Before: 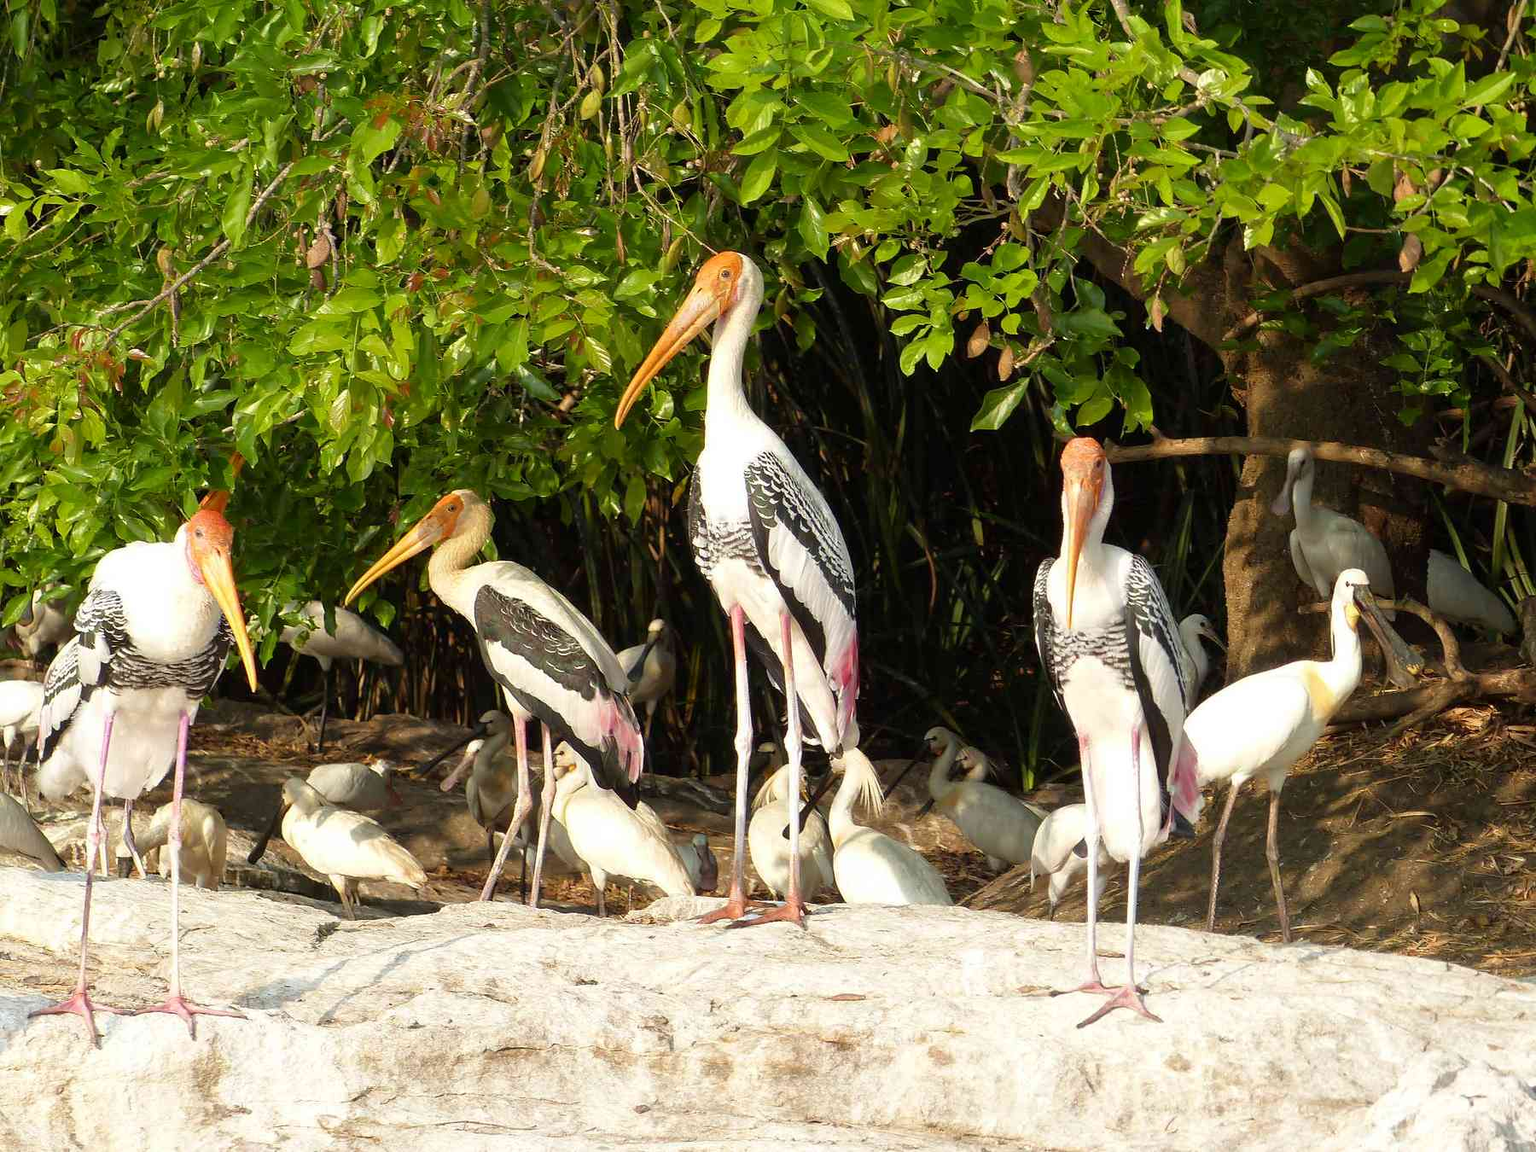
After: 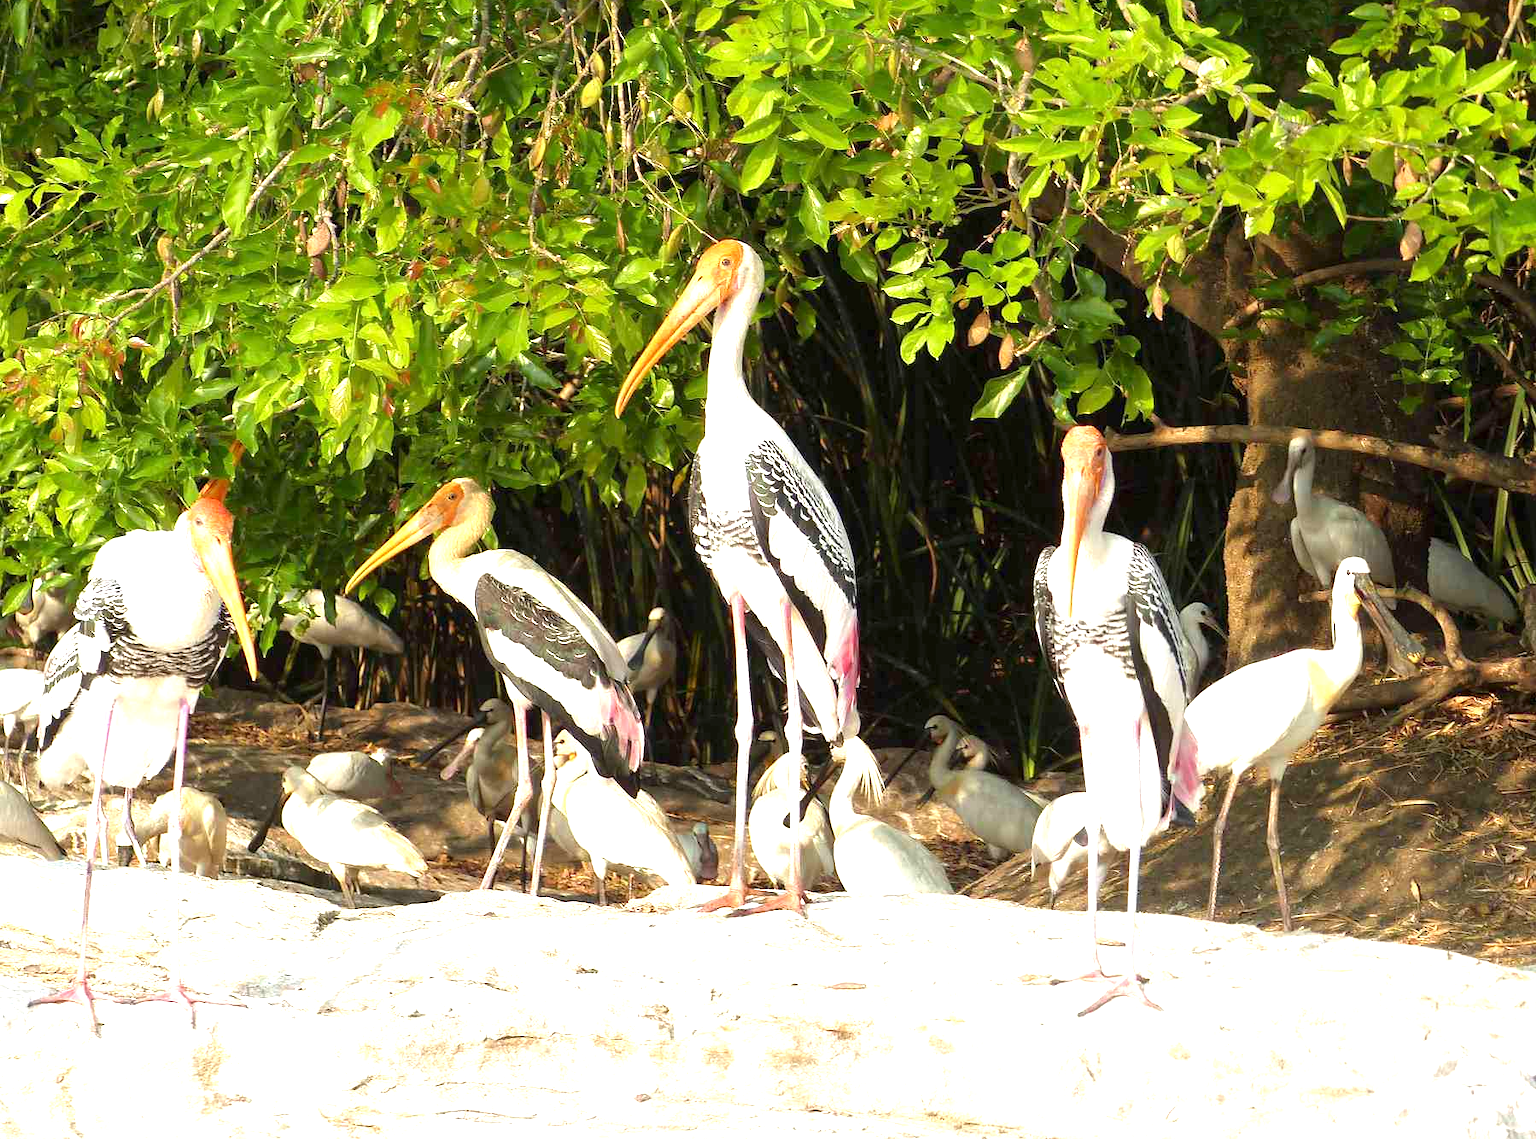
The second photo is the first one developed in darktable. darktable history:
crop: top 1.049%, right 0.001%
exposure: exposure 1 EV, compensate highlight preservation false
